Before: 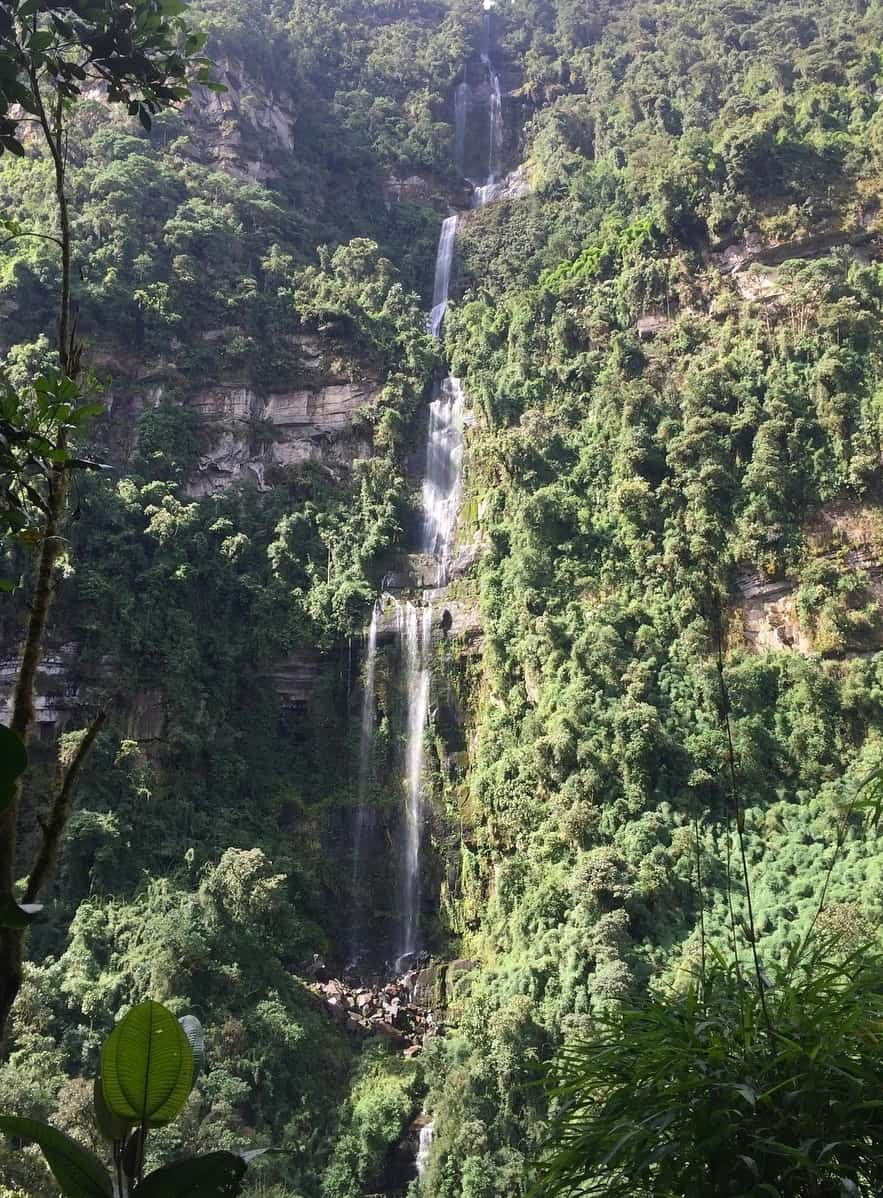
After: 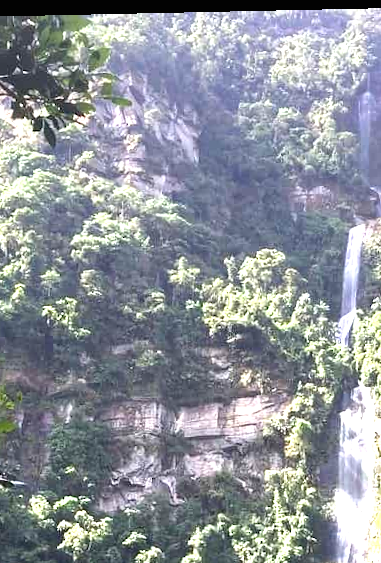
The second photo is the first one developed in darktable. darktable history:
crop and rotate: left 10.817%, top 0.062%, right 47.194%, bottom 53.626%
exposure: black level correction 0, exposure 1.45 EV, compensate exposure bias true, compensate highlight preservation false
rotate and perspective: rotation -1.24°, automatic cropping off
